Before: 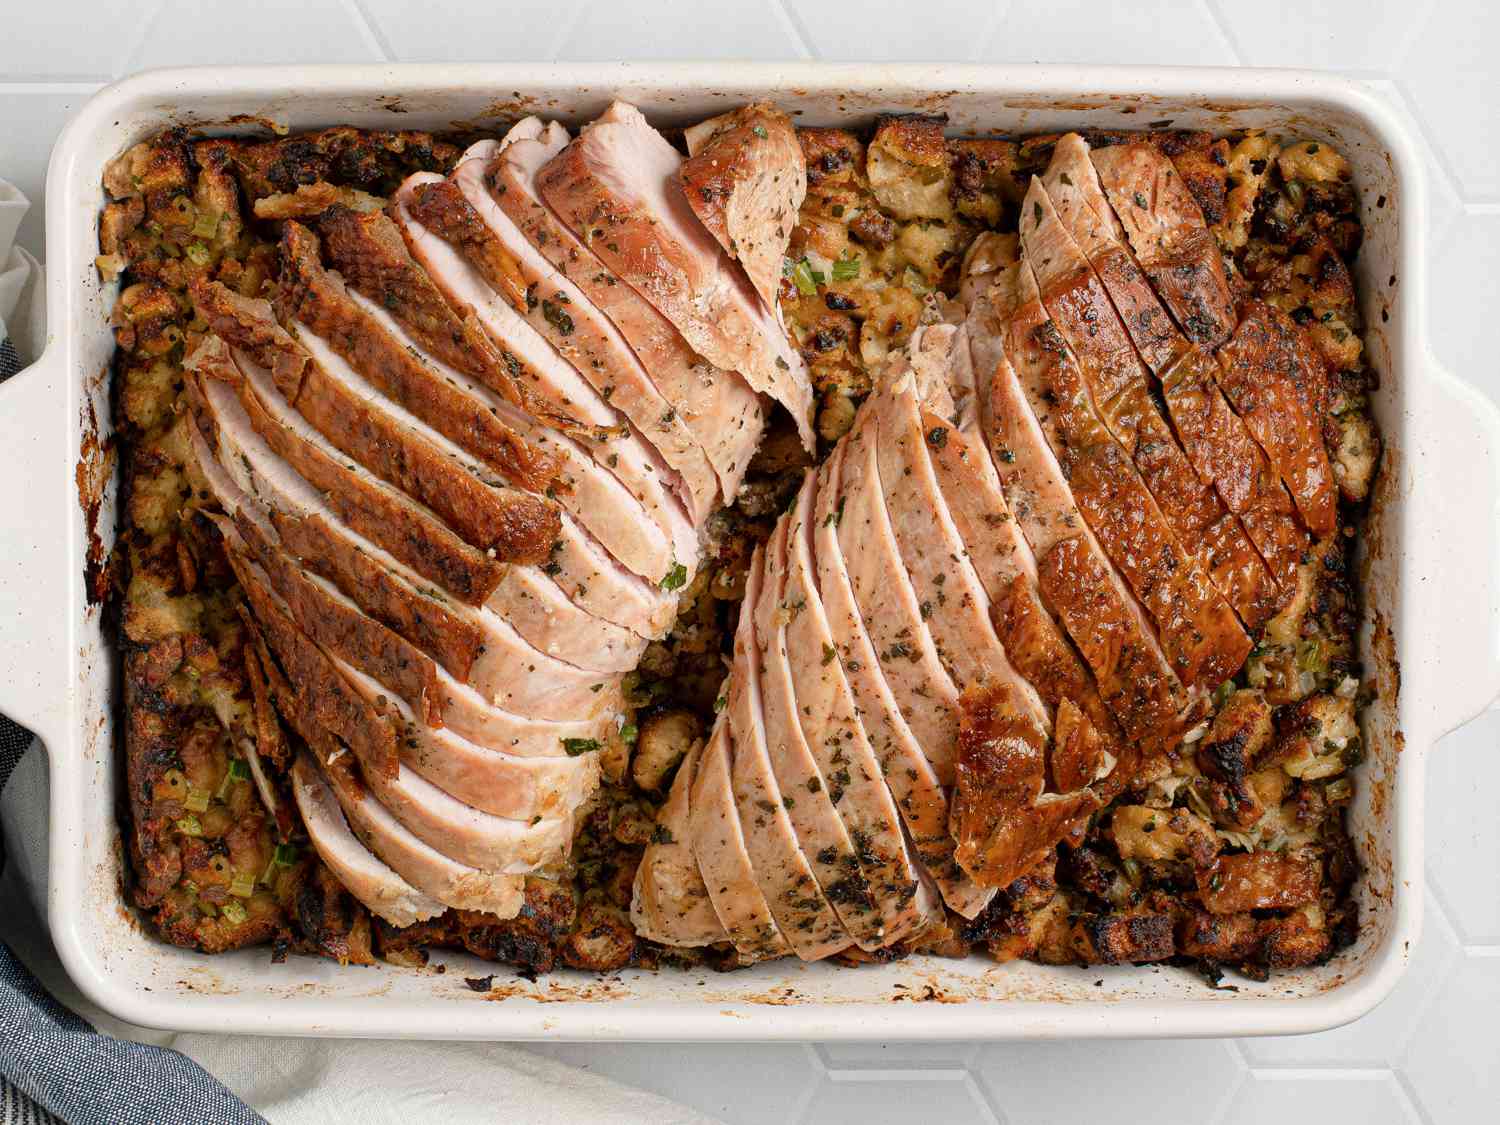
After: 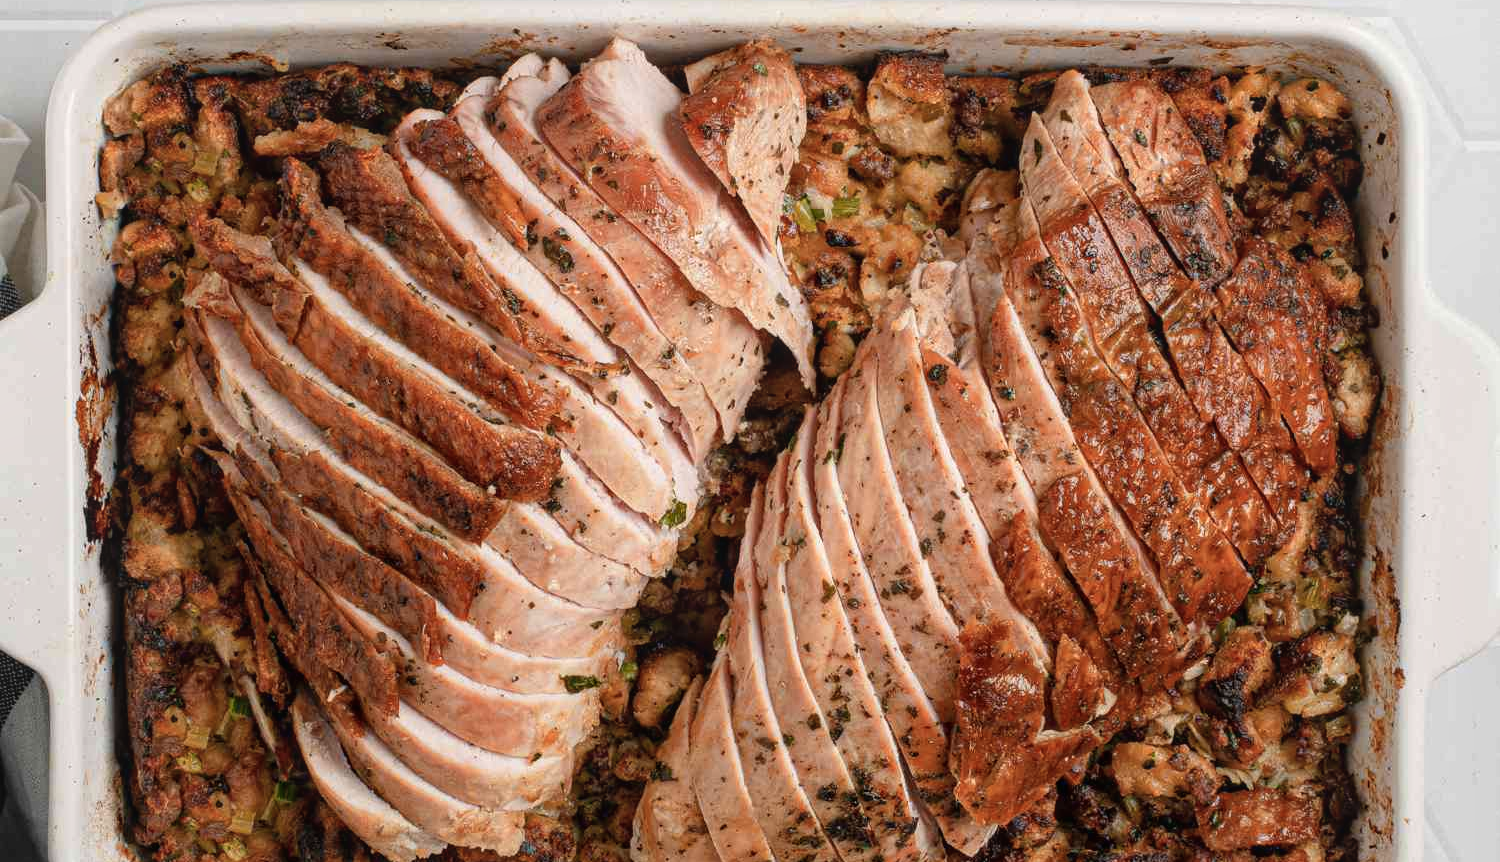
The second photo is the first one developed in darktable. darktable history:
color zones: curves: ch1 [(0, 0.455) (0.063, 0.455) (0.286, 0.495) (0.429, 0.5) (0.571, 0.5) (0.714, 0.5) (0.857, 0.5) (1, 0.455)]; ch2 [(0, 0.532) (0.063, 0.521) (0.233, 0.447) (0.429, 0.489) (0.571, 0.5) (0.714, 0.5) (0.857, 0.5) (1, 0.532)]
local contrast: detail 110%
crop: top 5.667%, bottom 17.637%
